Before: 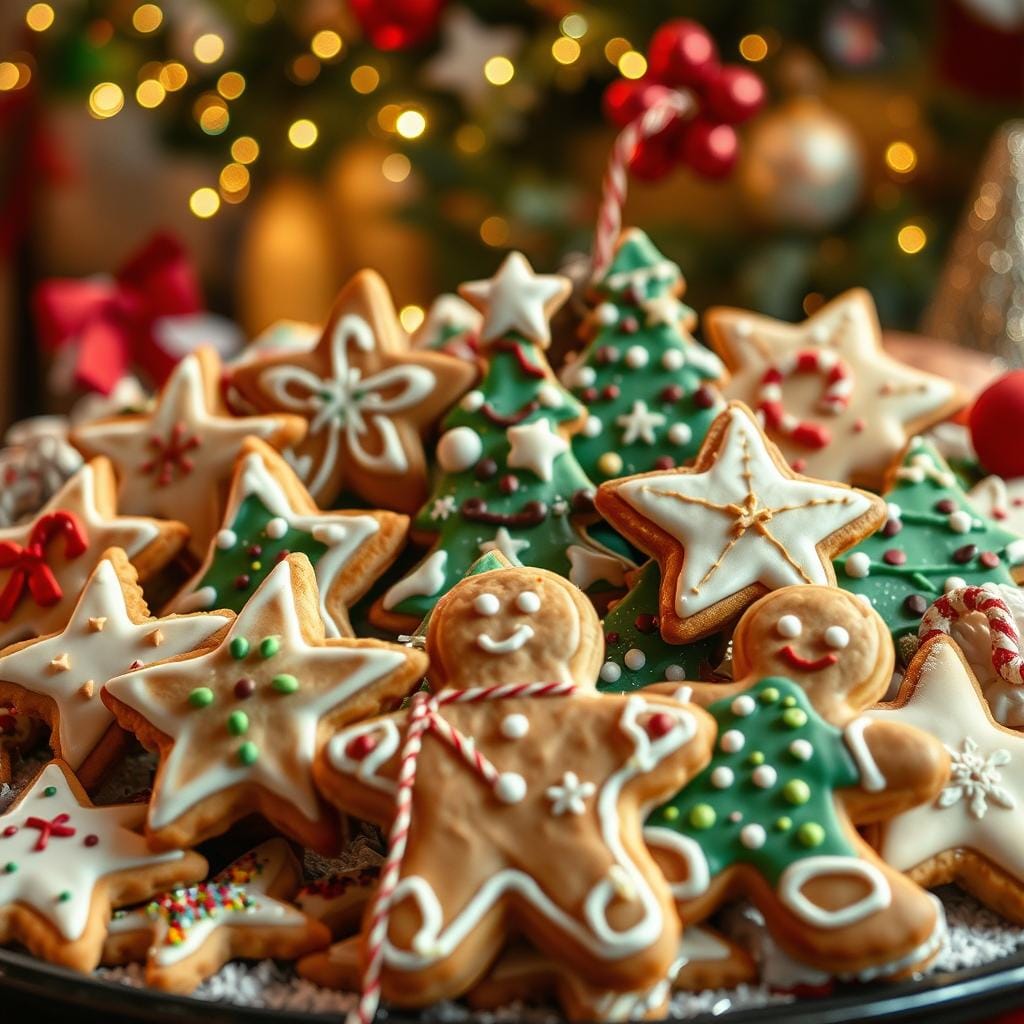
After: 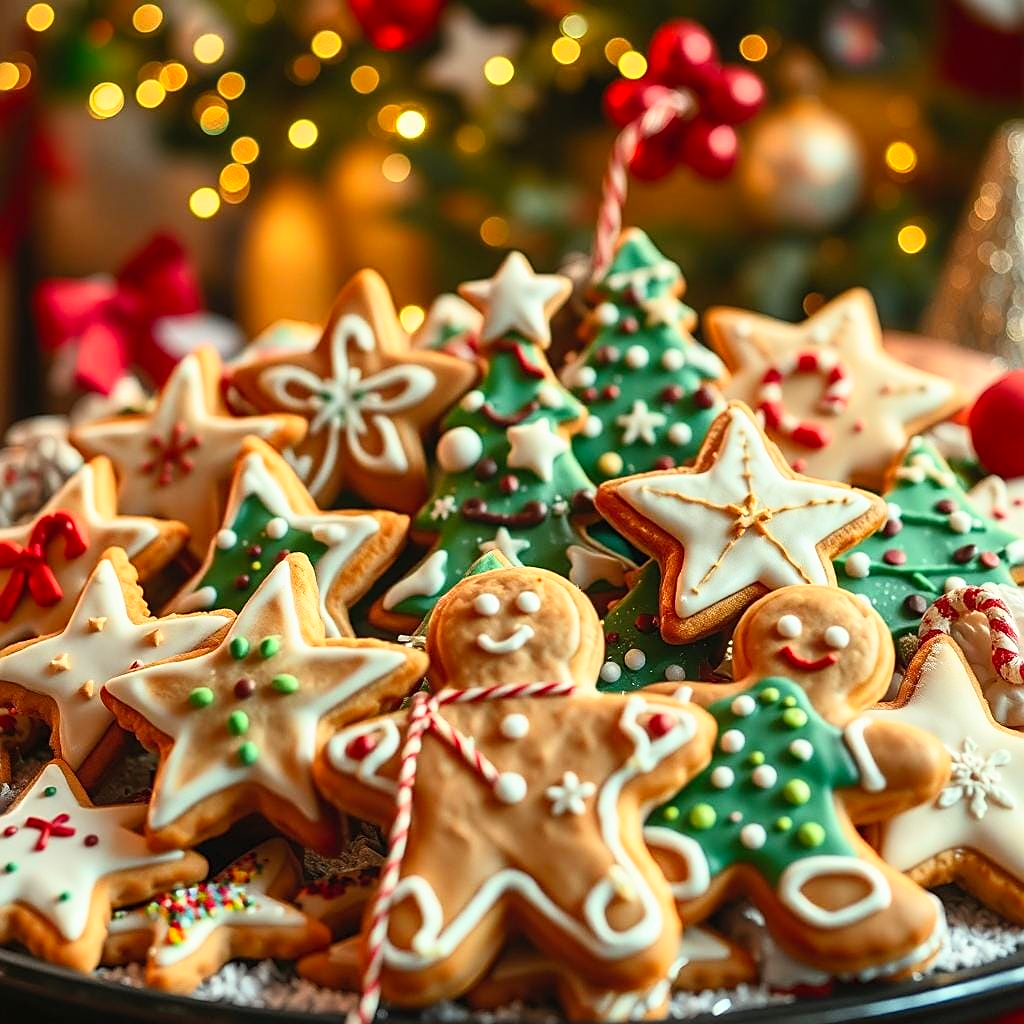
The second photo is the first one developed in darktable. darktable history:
contrast brightness saturation: contrast 0.2, brightness 0.16, saturation 0.22
sharpen: on, module defaults
local contrast: mode bilateral grid, contrast 100, coarseness 100, detail 91%, midtone range 0.2
